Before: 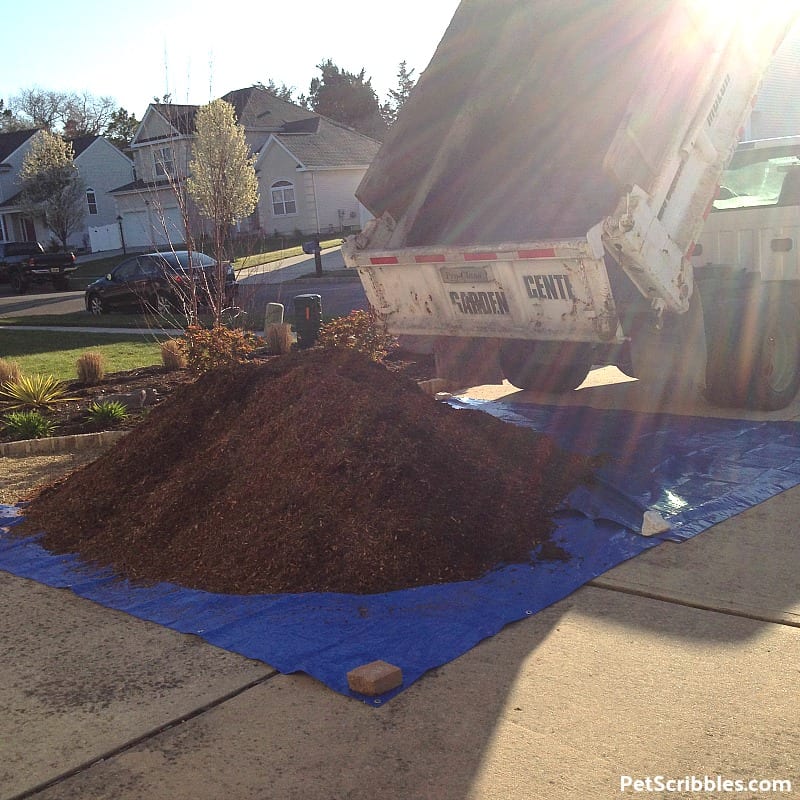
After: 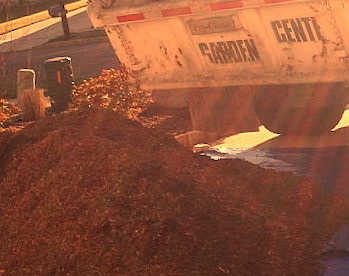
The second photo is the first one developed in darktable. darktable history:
crop: left 31.751%, top 32.172%, right 27.8%, bottom 35.83%
white balance: red 1.467, blue 0.684
rotate and perspective: rotation -4.86°, automatic cropping off
